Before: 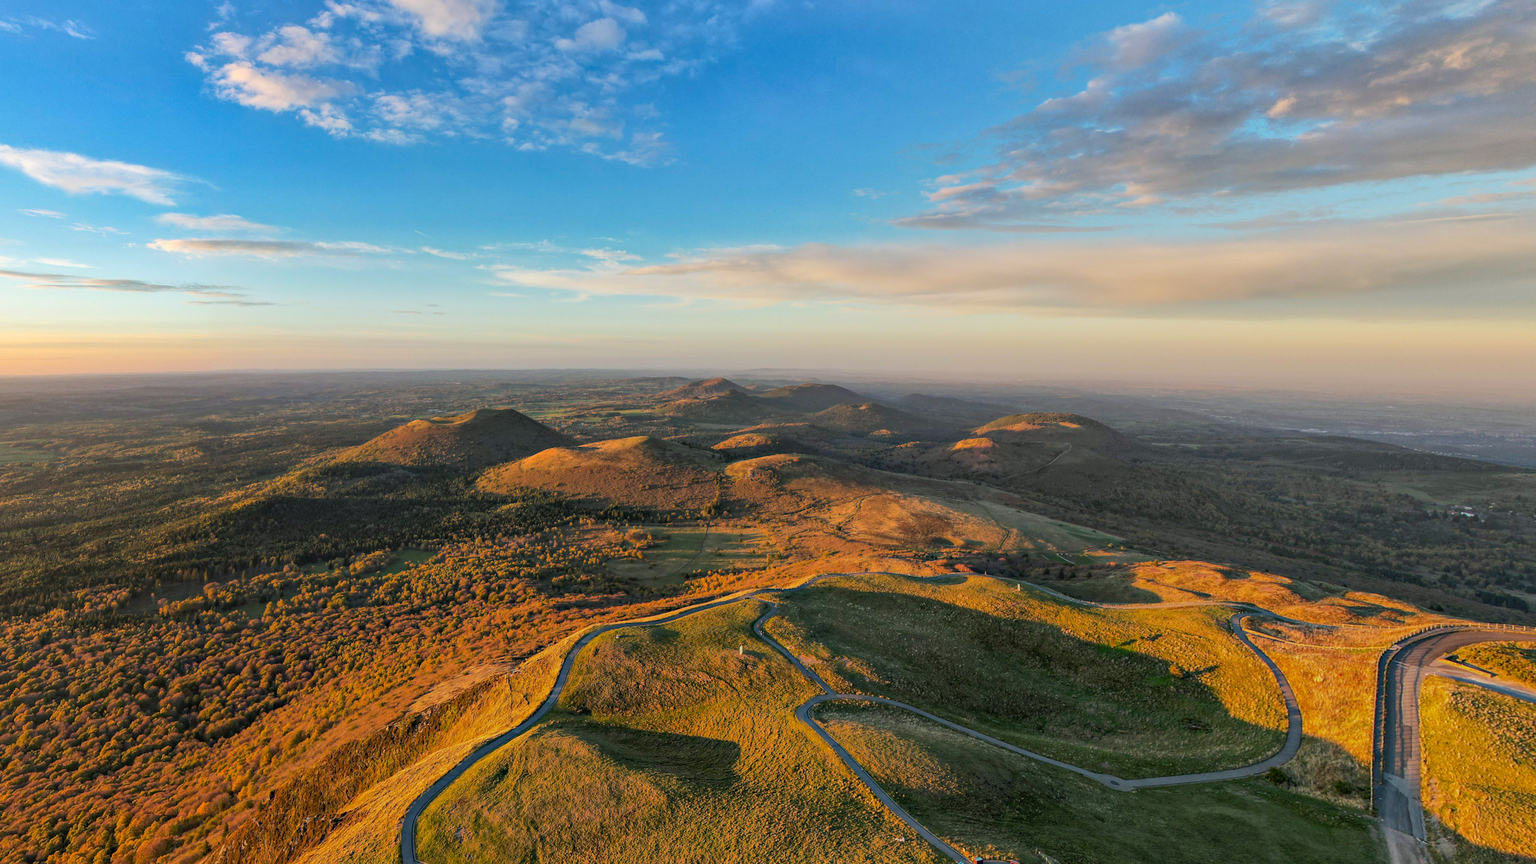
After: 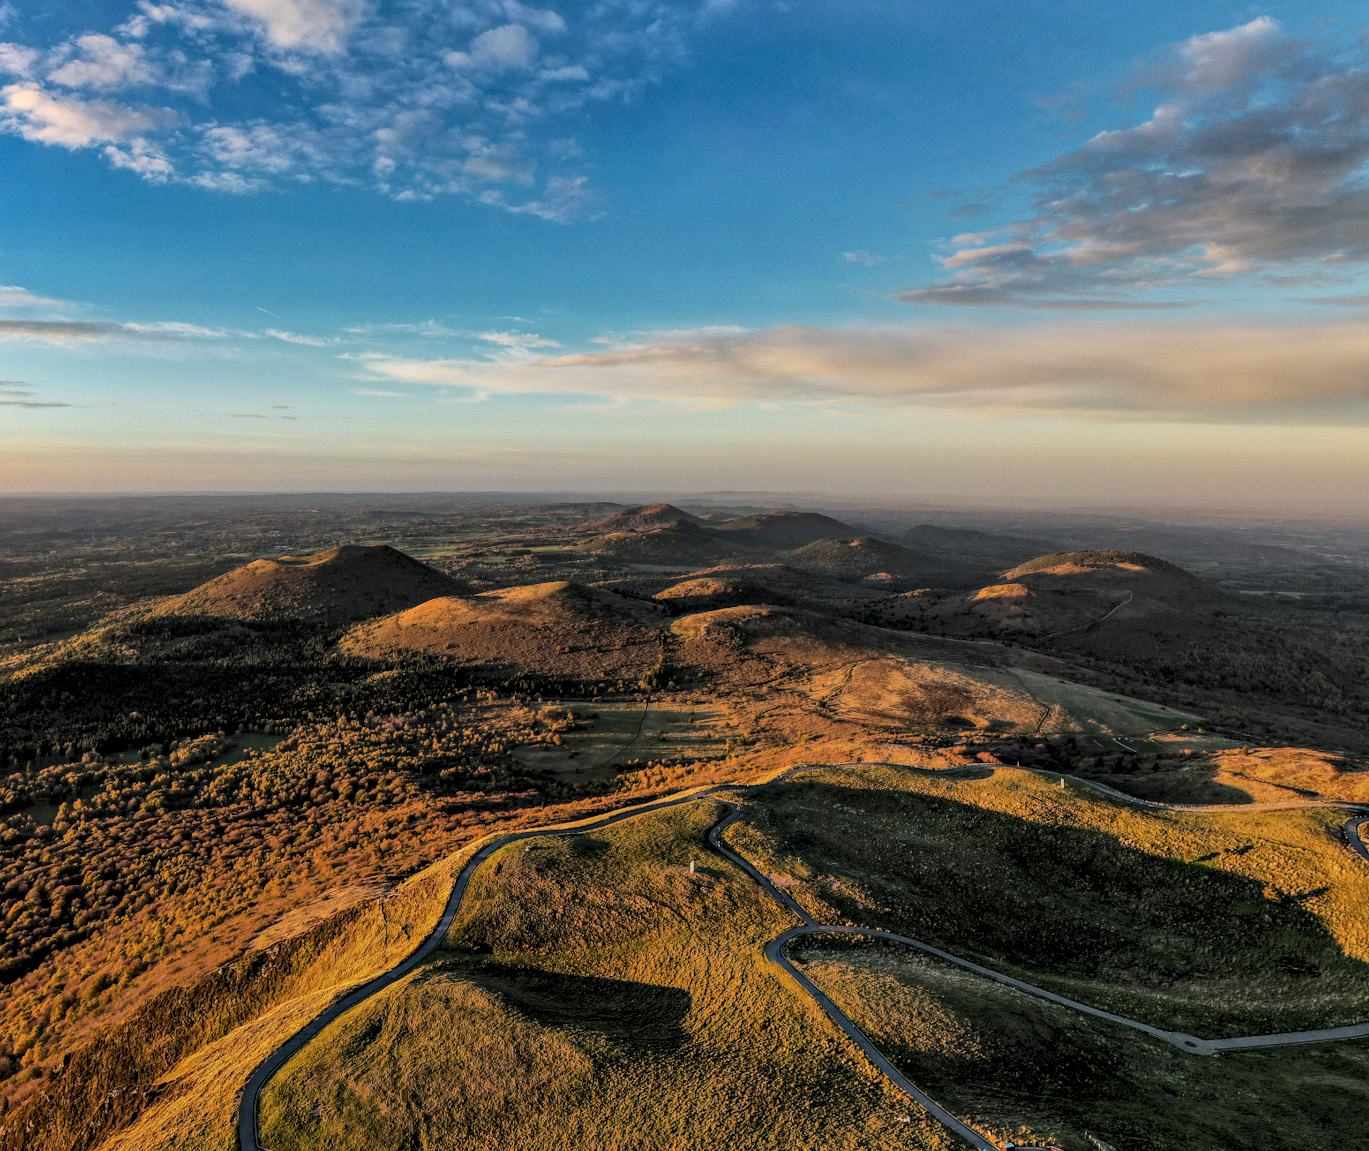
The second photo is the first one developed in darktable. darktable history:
local contrast: on, module defaults
levels: levels [0.116, 0.574, 1]
crop and rotate: left 14.496%, right 18.642%
shadows and highlights: shadows 37.2, highlights -27.78, soften with gaussian
